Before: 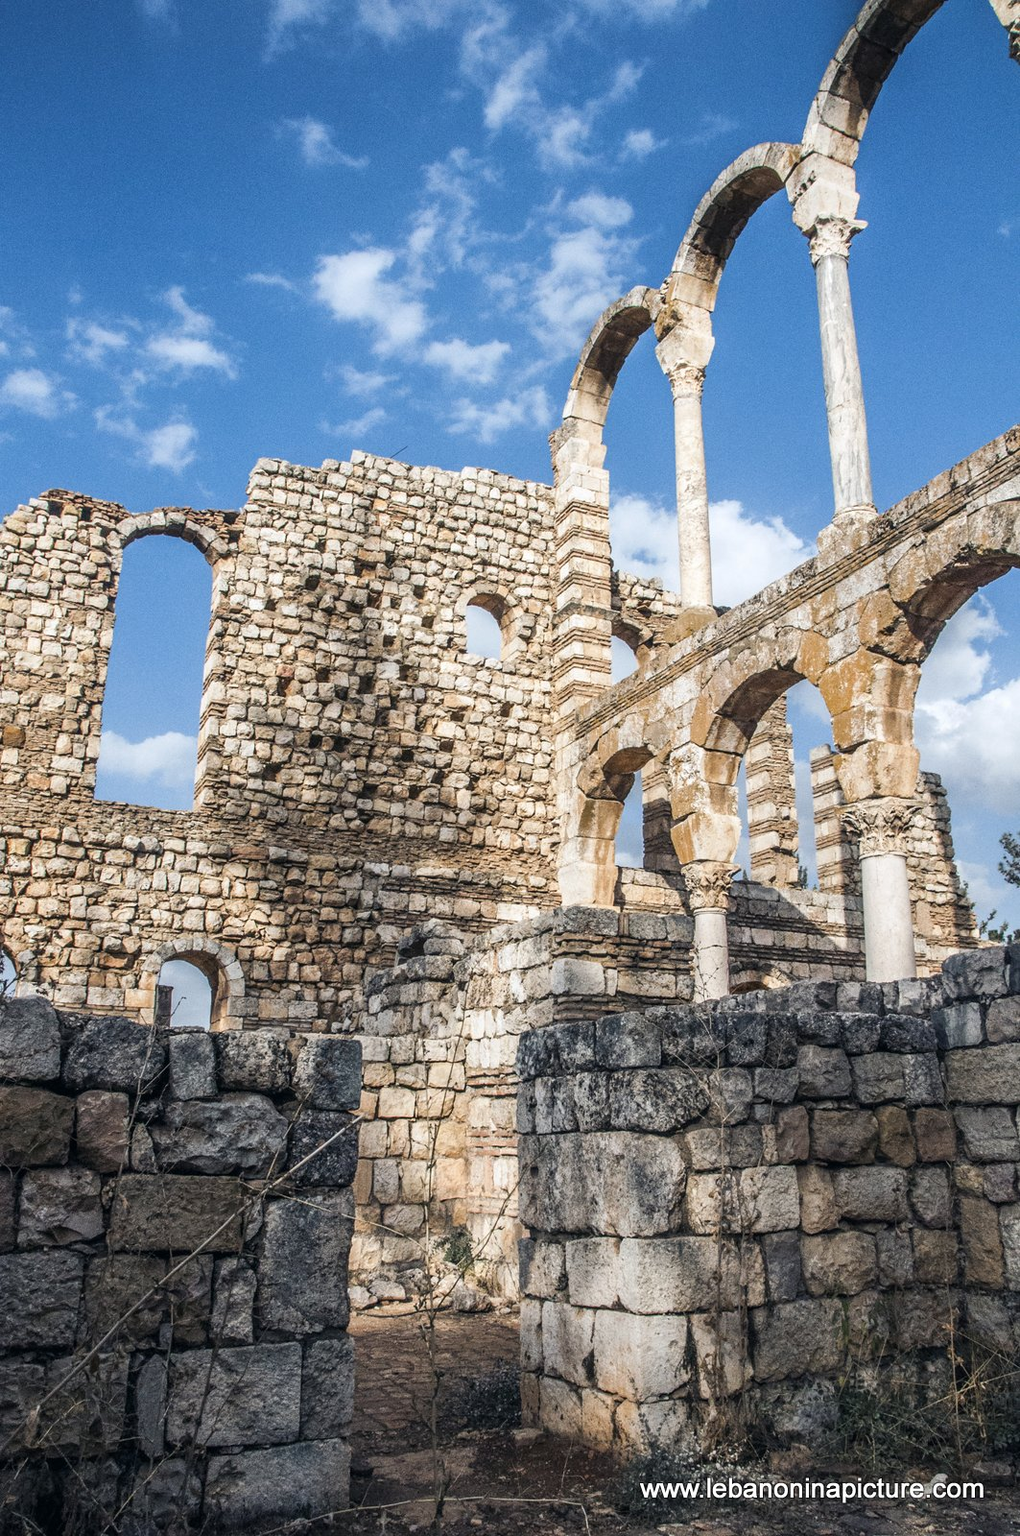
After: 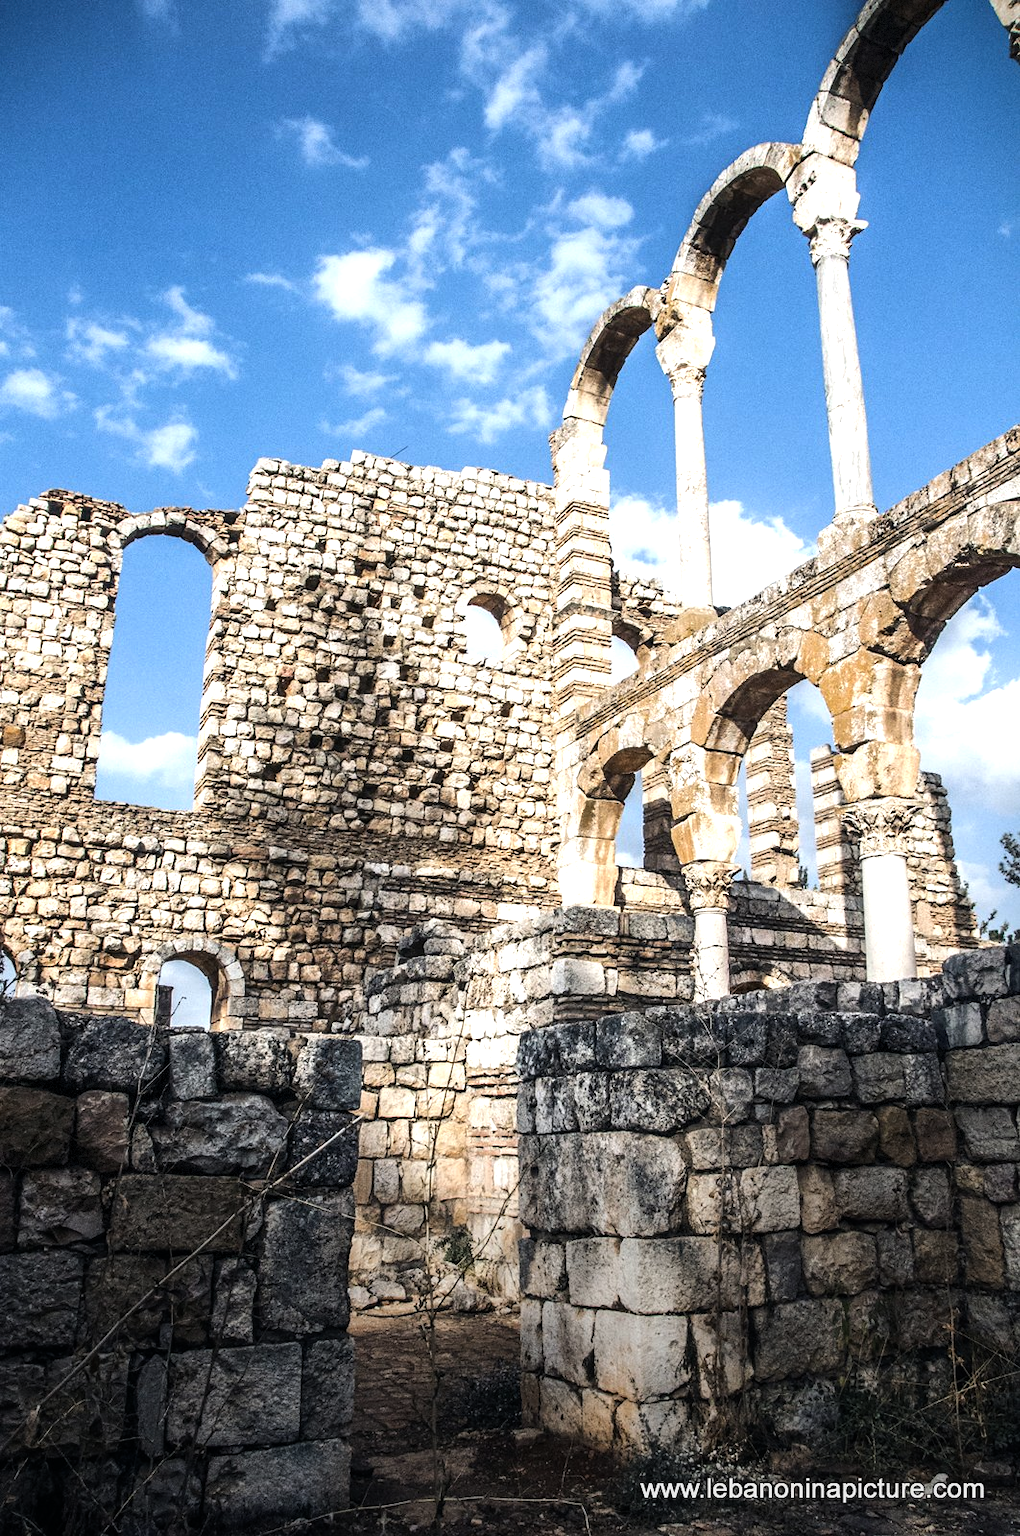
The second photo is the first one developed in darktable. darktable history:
vignetting: fall-off start 68.33%, fall-off radius 30%, saturation 0.042, center (-0.066, -0.311), width/height ratio 0.992, shape 0.85, dithering 8-bit output
tone equalizer: -8 EV -0.75 EV, -7 EV -0.7 EV, -6 EV -0.6 EV, -5 EV -0.4 EV, -3 EV 0.4 EV, -2 EV 0.6 EV, -1 EV 0.7 EV, +0 EV 0.75 EV, edges refinement/feathering 500, mask exposure compensation -1.57 EV, preserve details no
